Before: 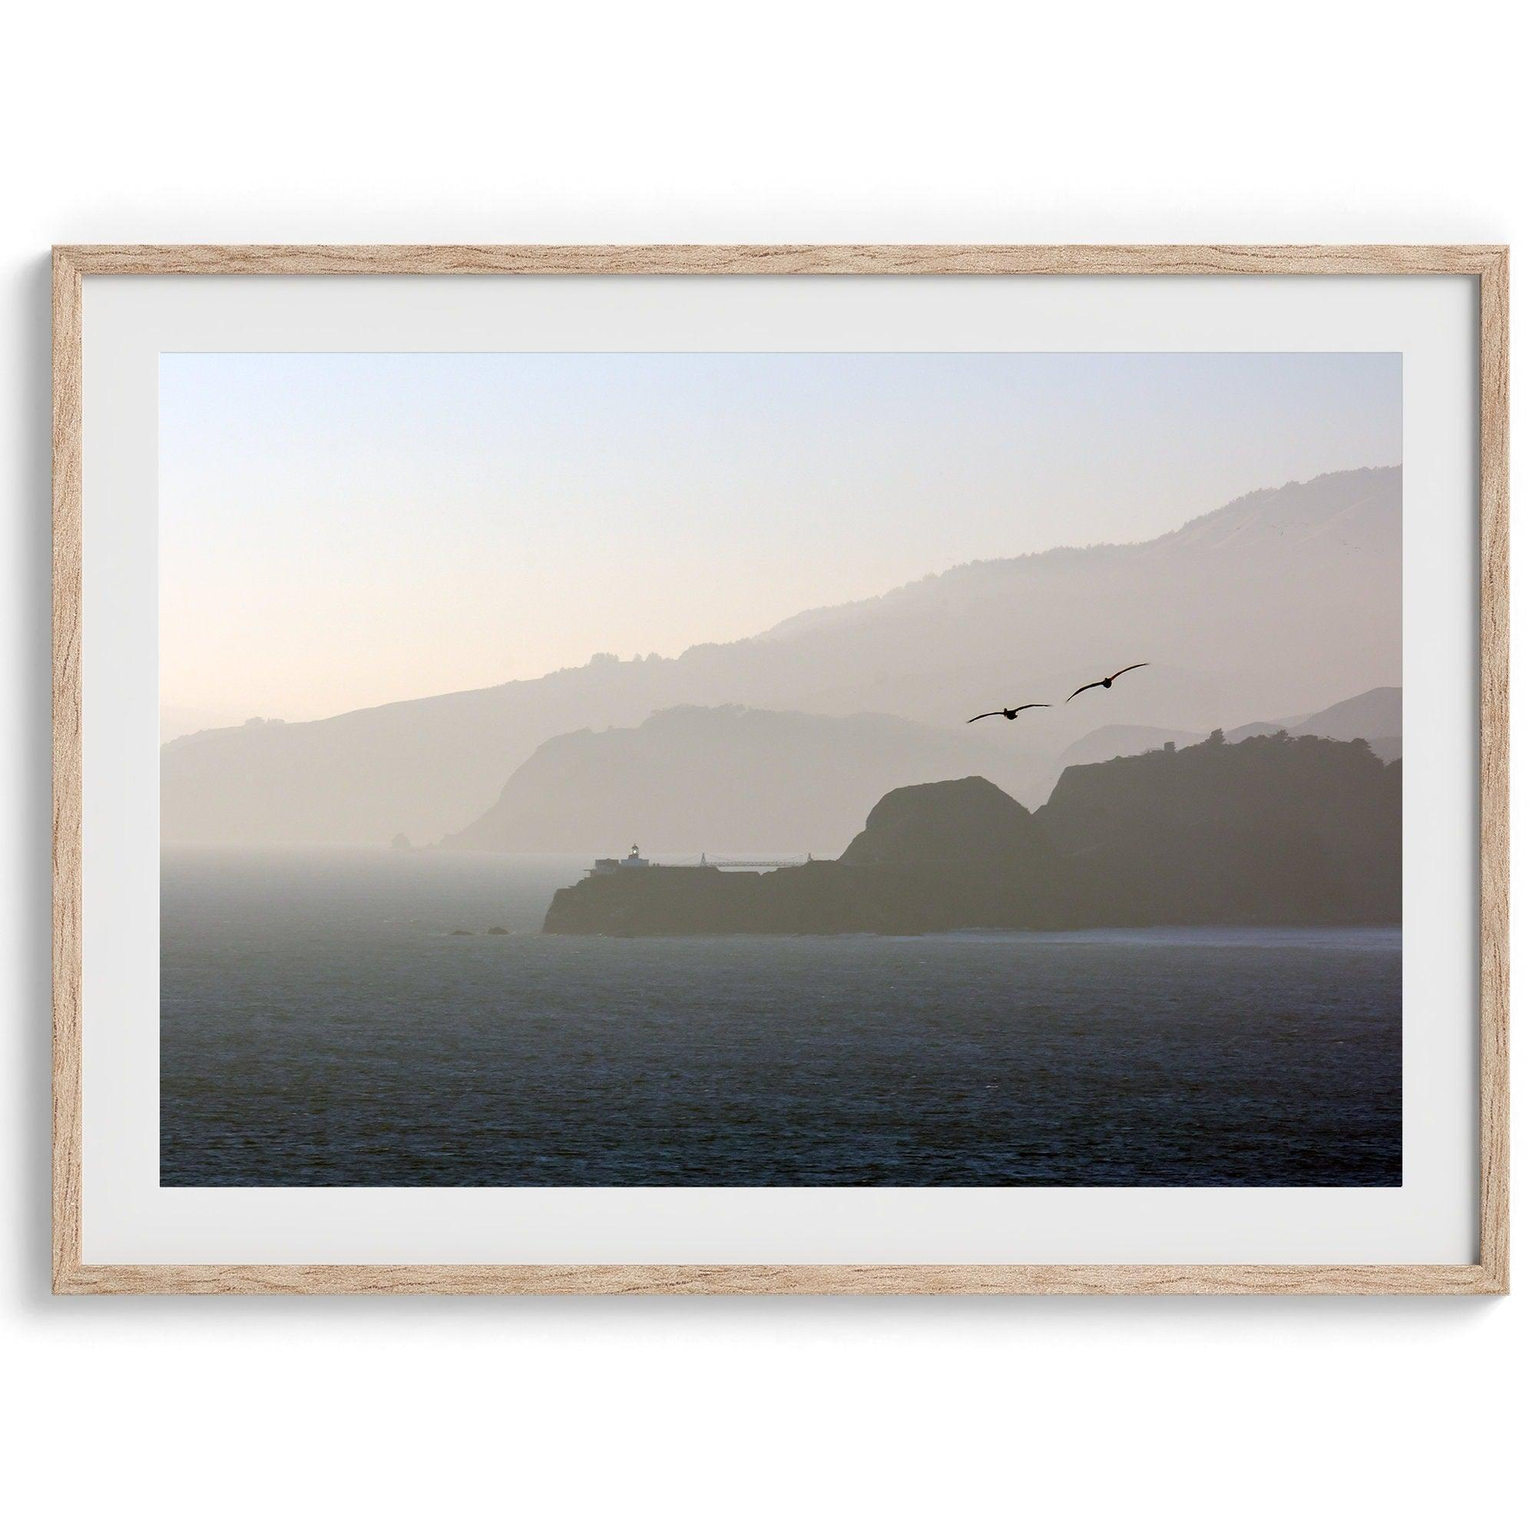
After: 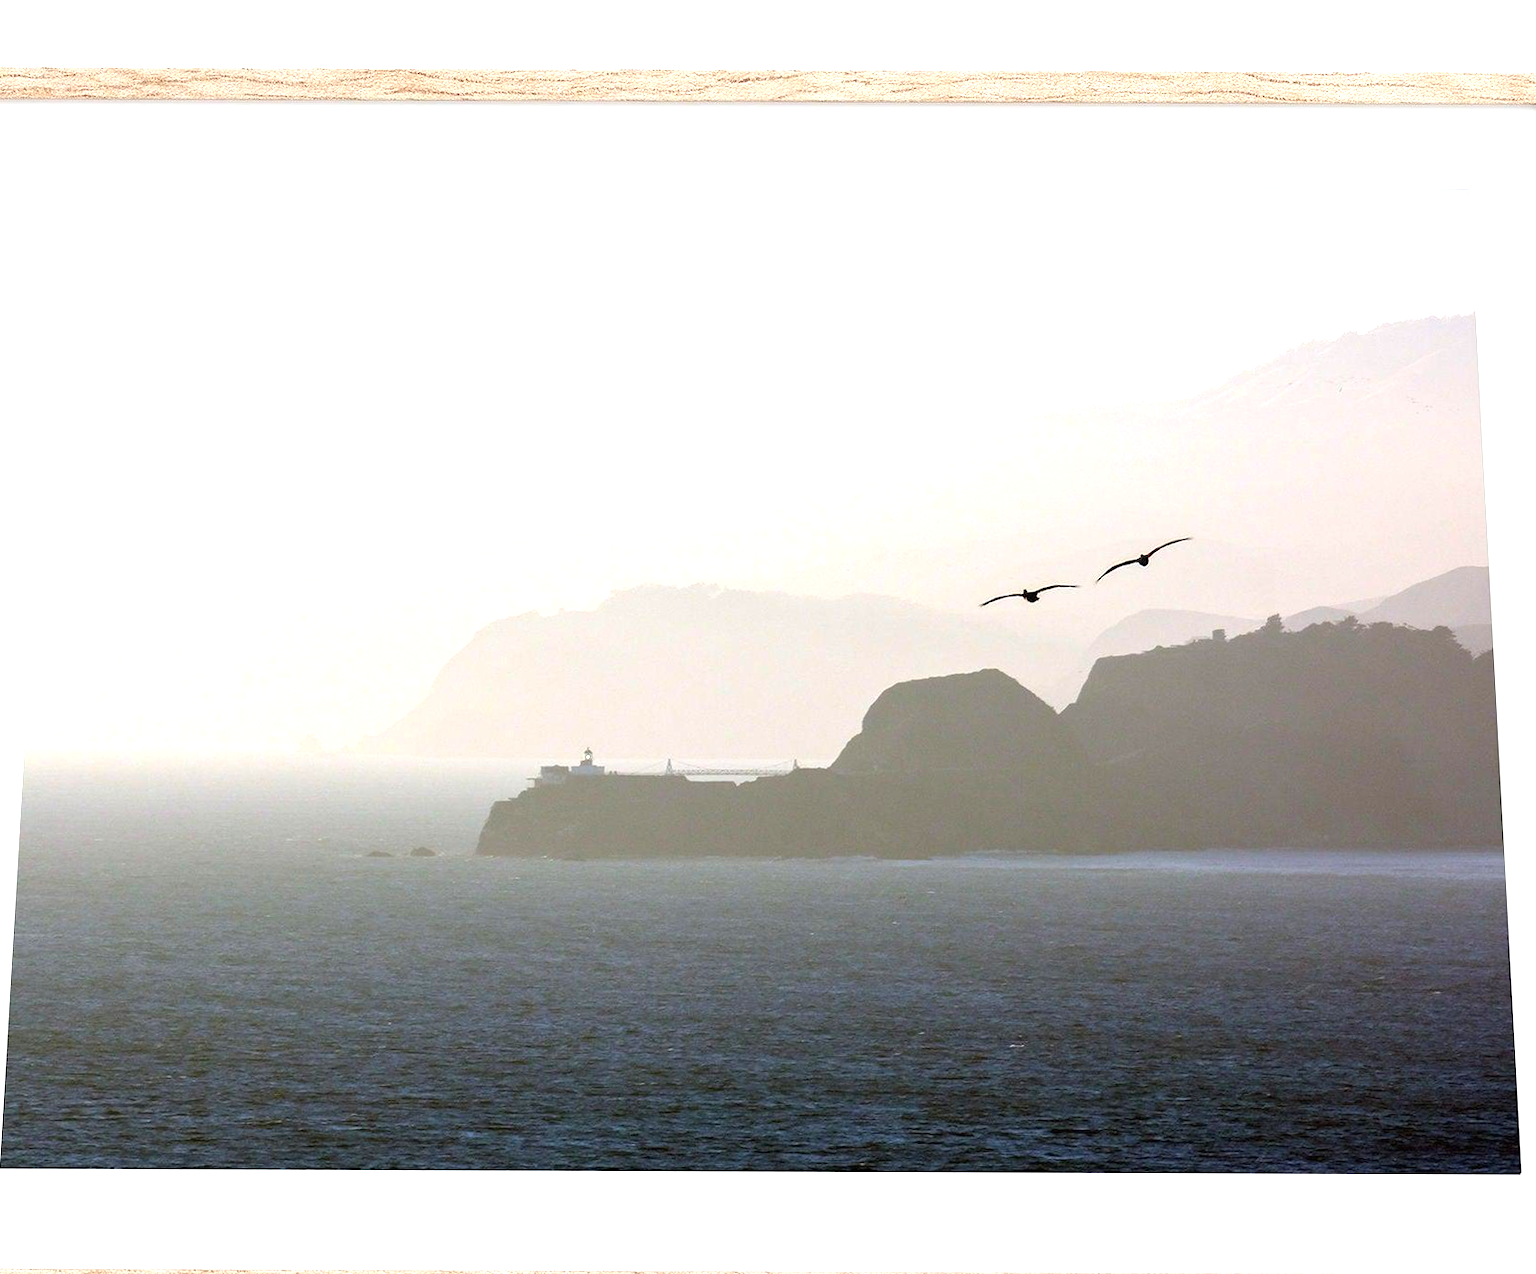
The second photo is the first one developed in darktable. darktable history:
crop: left 5.596%, top 10.314%, right 3.534%, bottom 19.395%
rotate and perspective: rotation 0.215°, lens shift (vertical) -0.139, crop left 0.069, crop right 0.939, crop top 0.002, crop bottom 0.996
exposure: black level correction 0, exposure 1 EV, compensate exposure bias true, compensate highlight preservation false
